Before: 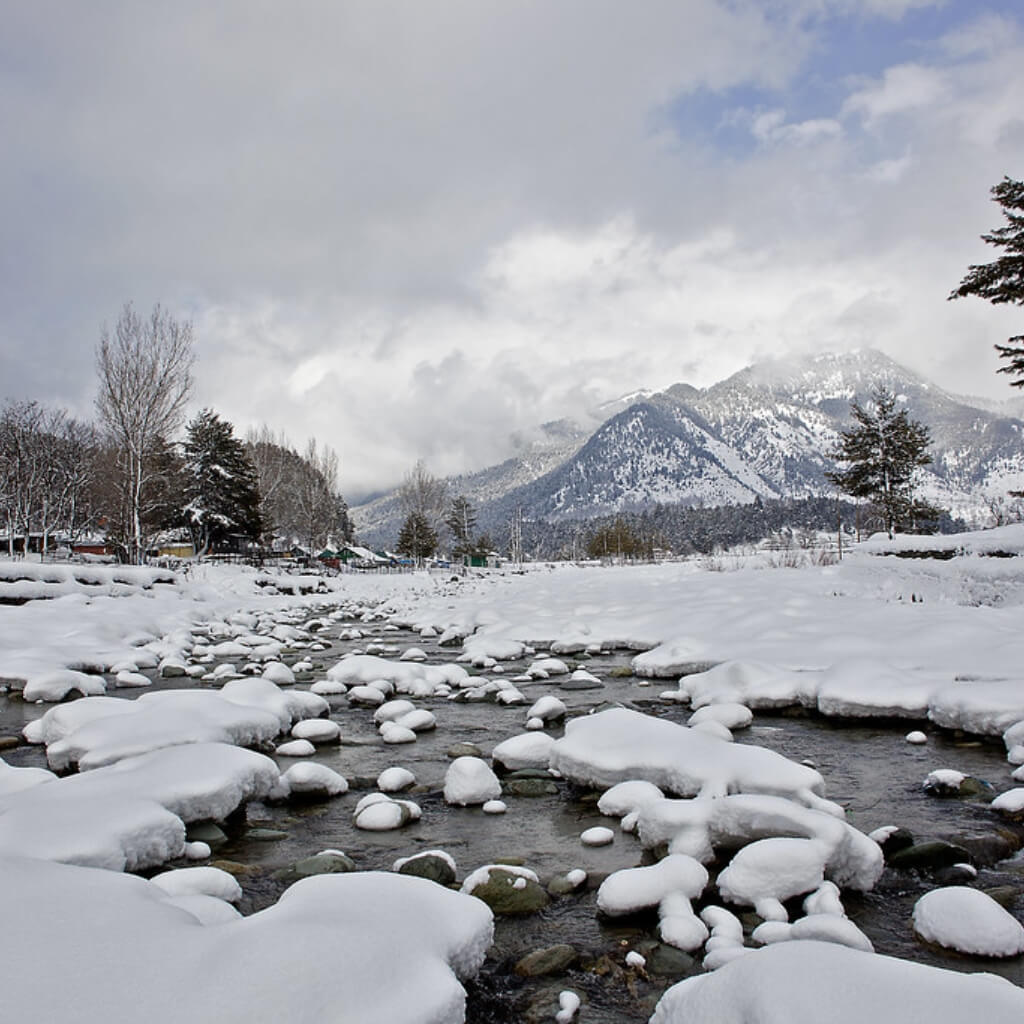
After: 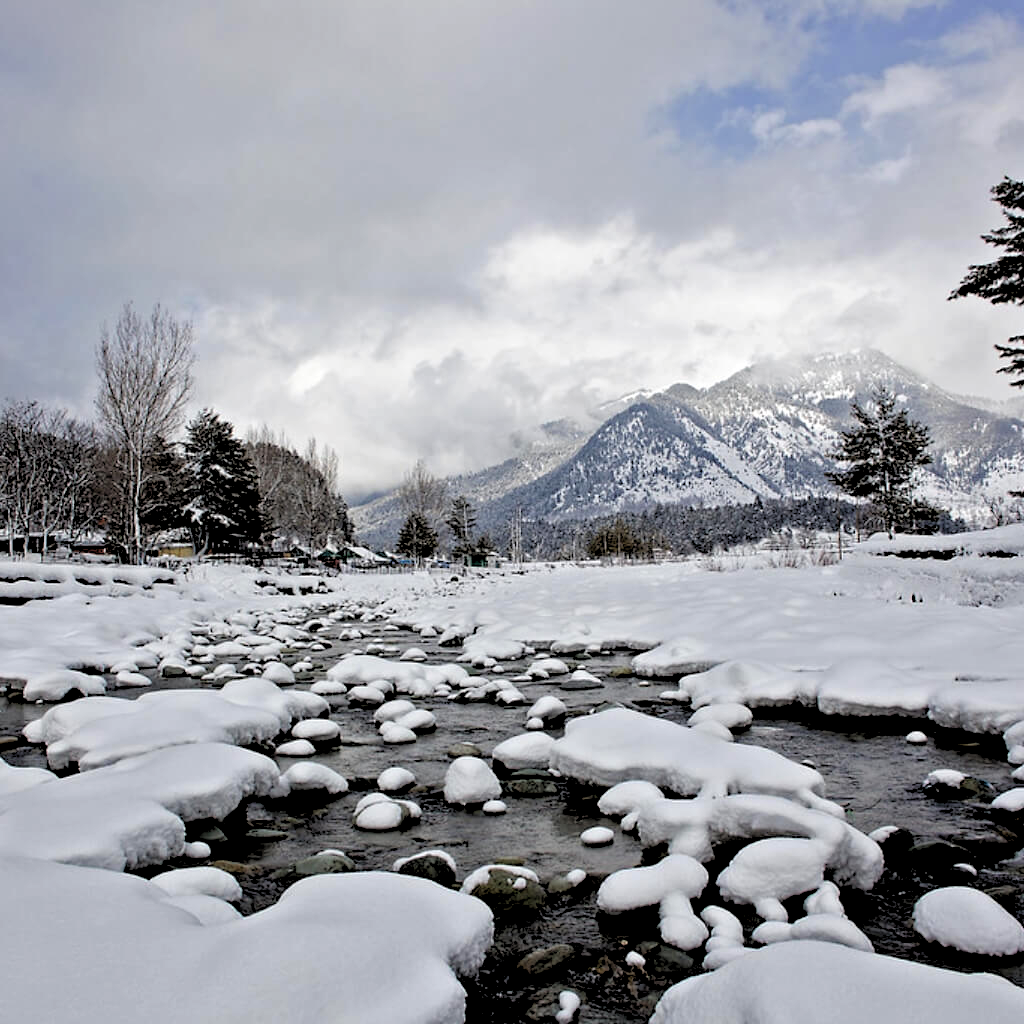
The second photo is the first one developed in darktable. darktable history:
haze removal: compatibility mode true, adaptive false
rgb levels: levels [[0.029, 0.461, 0.922], [0, 0.5, 1], [0, 0.5, 1]]
